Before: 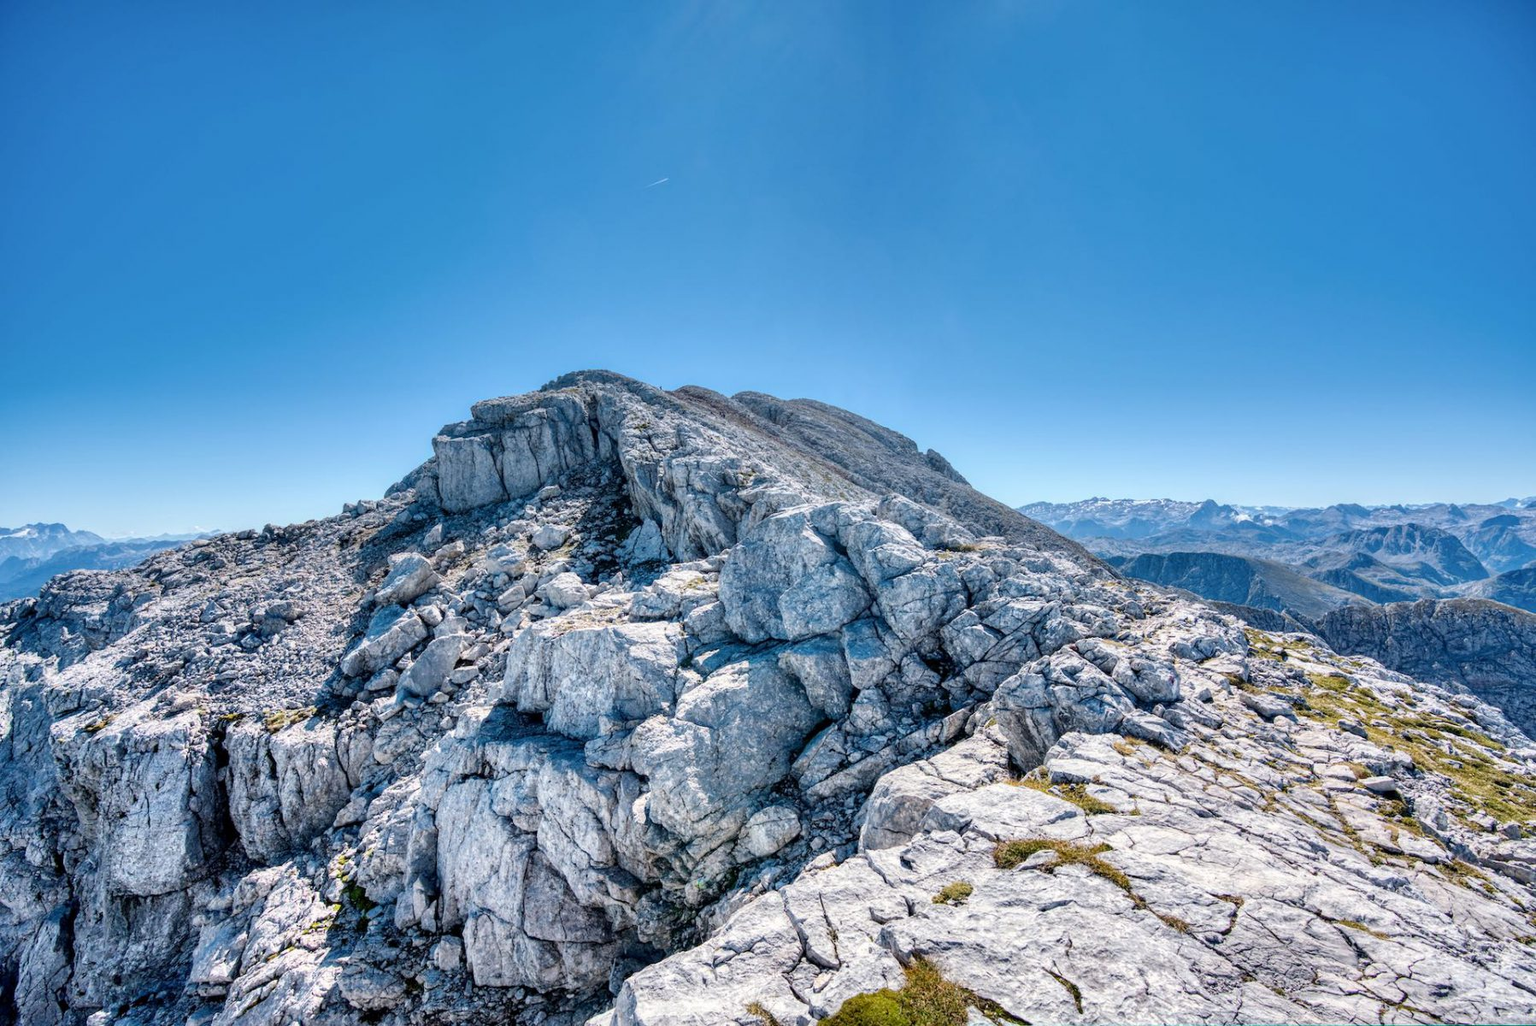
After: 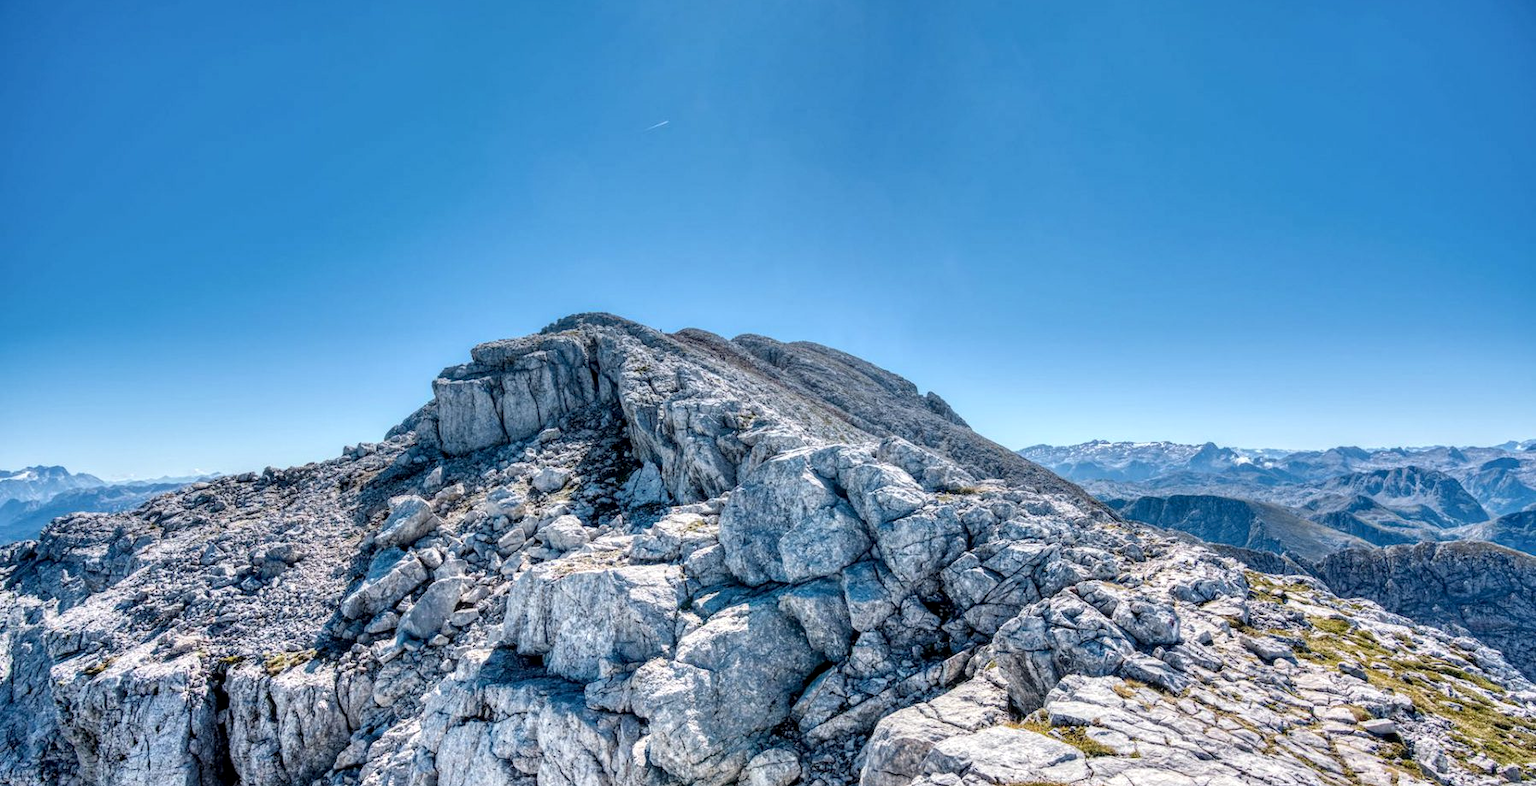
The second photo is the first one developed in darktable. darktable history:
tone equalizer: on, module defaults
crop: top 5.667%, bottom 17.637%
local contrast: on, module defaults
